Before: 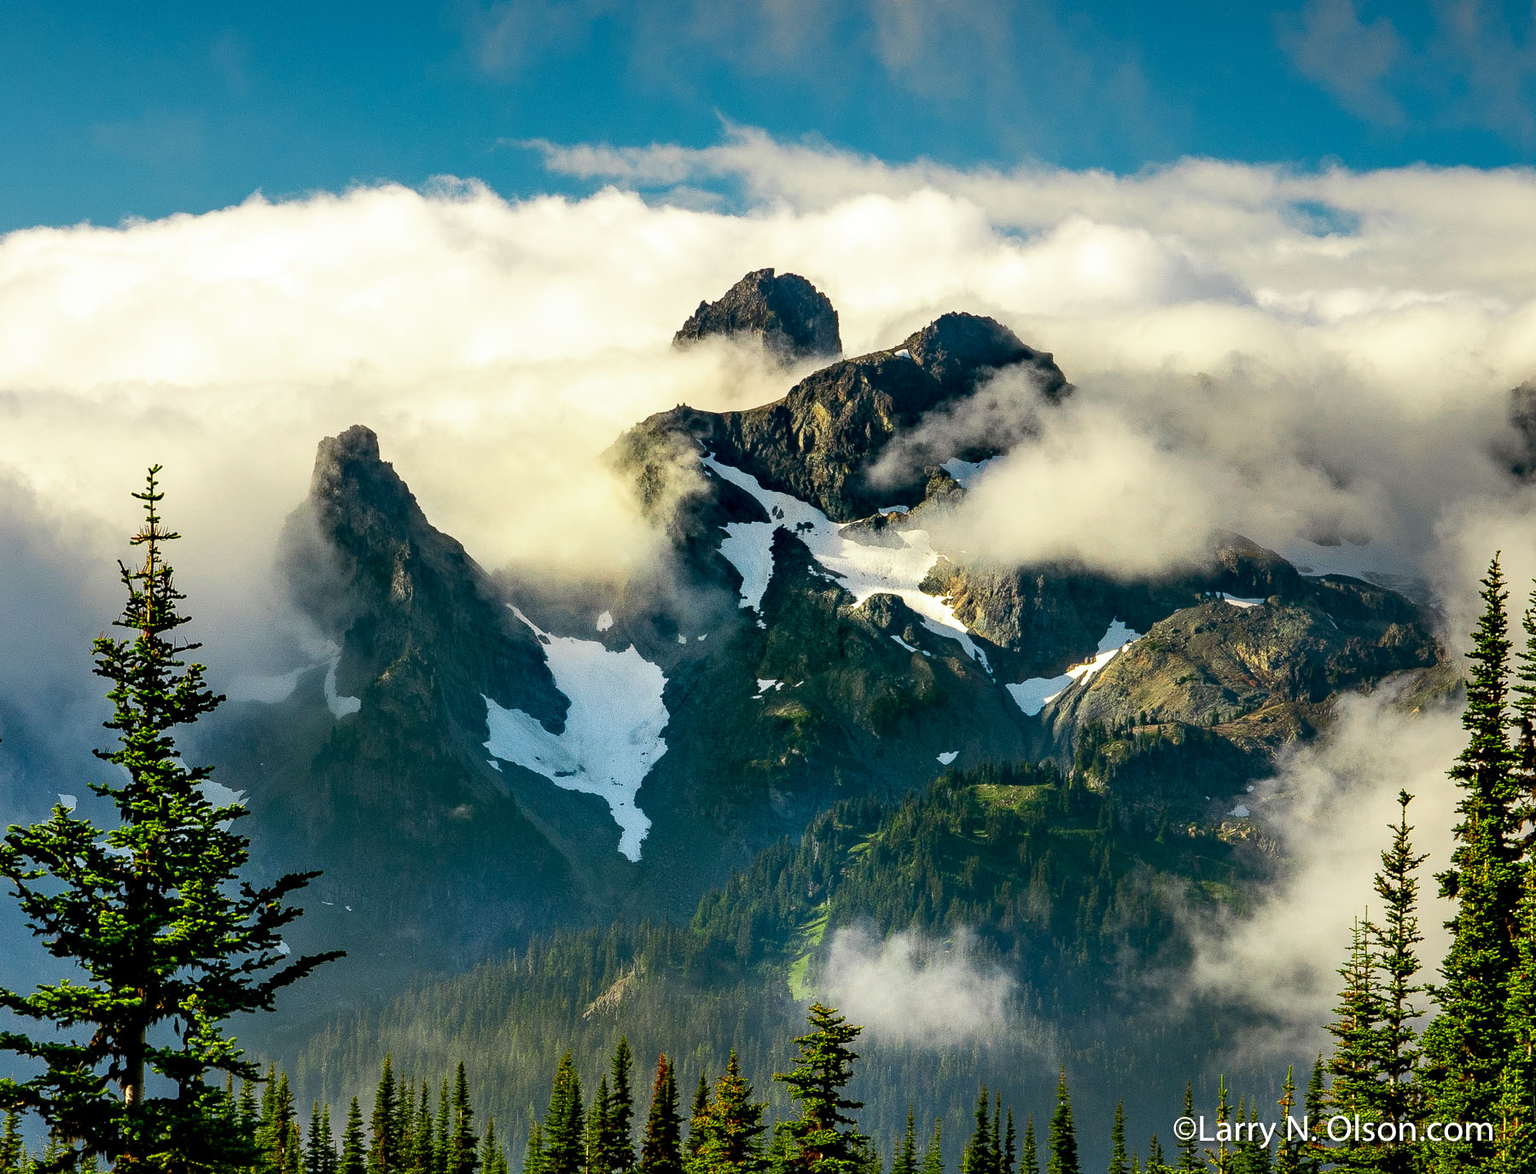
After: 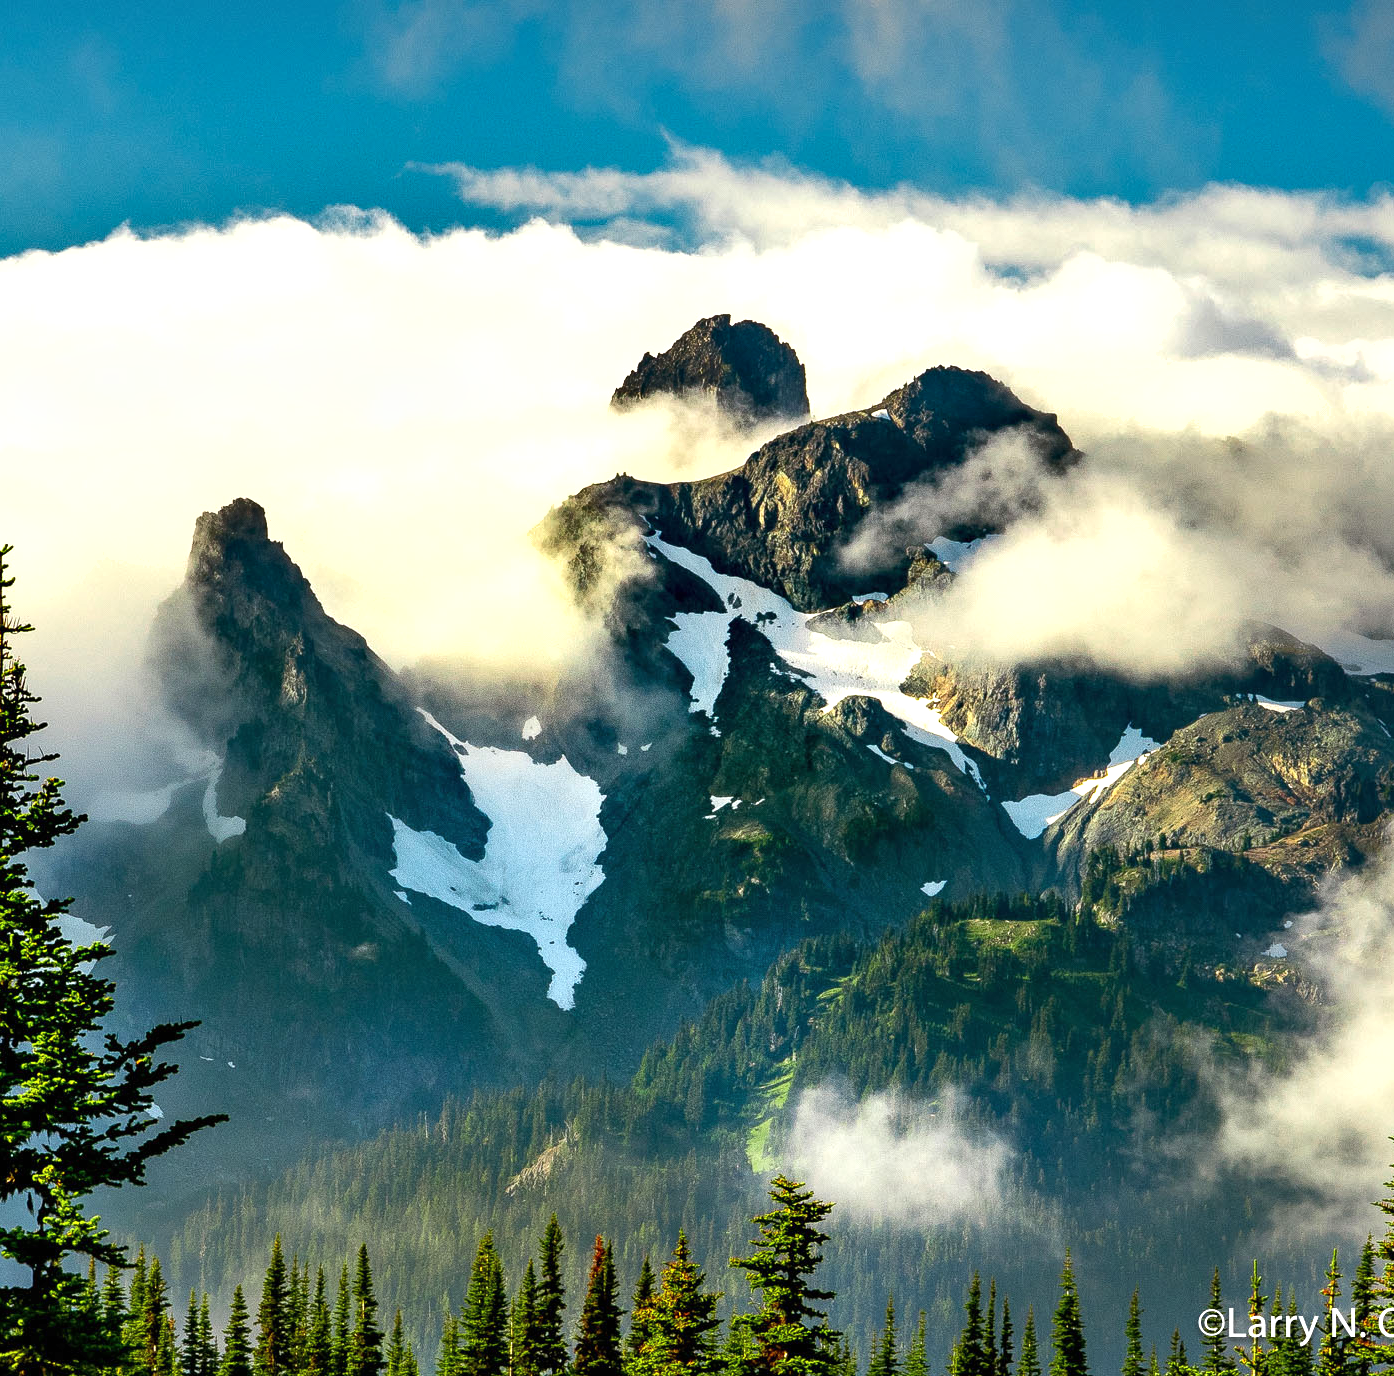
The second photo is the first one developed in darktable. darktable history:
crop: left 9.888%, right 12.638%
exposure: black level correction 0, exposure 0.5 EV, compensate exposure bias true, compensate highlight preservation false
tone equalizer: on, module defaults
shadows and highlights: shadows 12.11, white point adjustment 1.32, soften with gaussian
